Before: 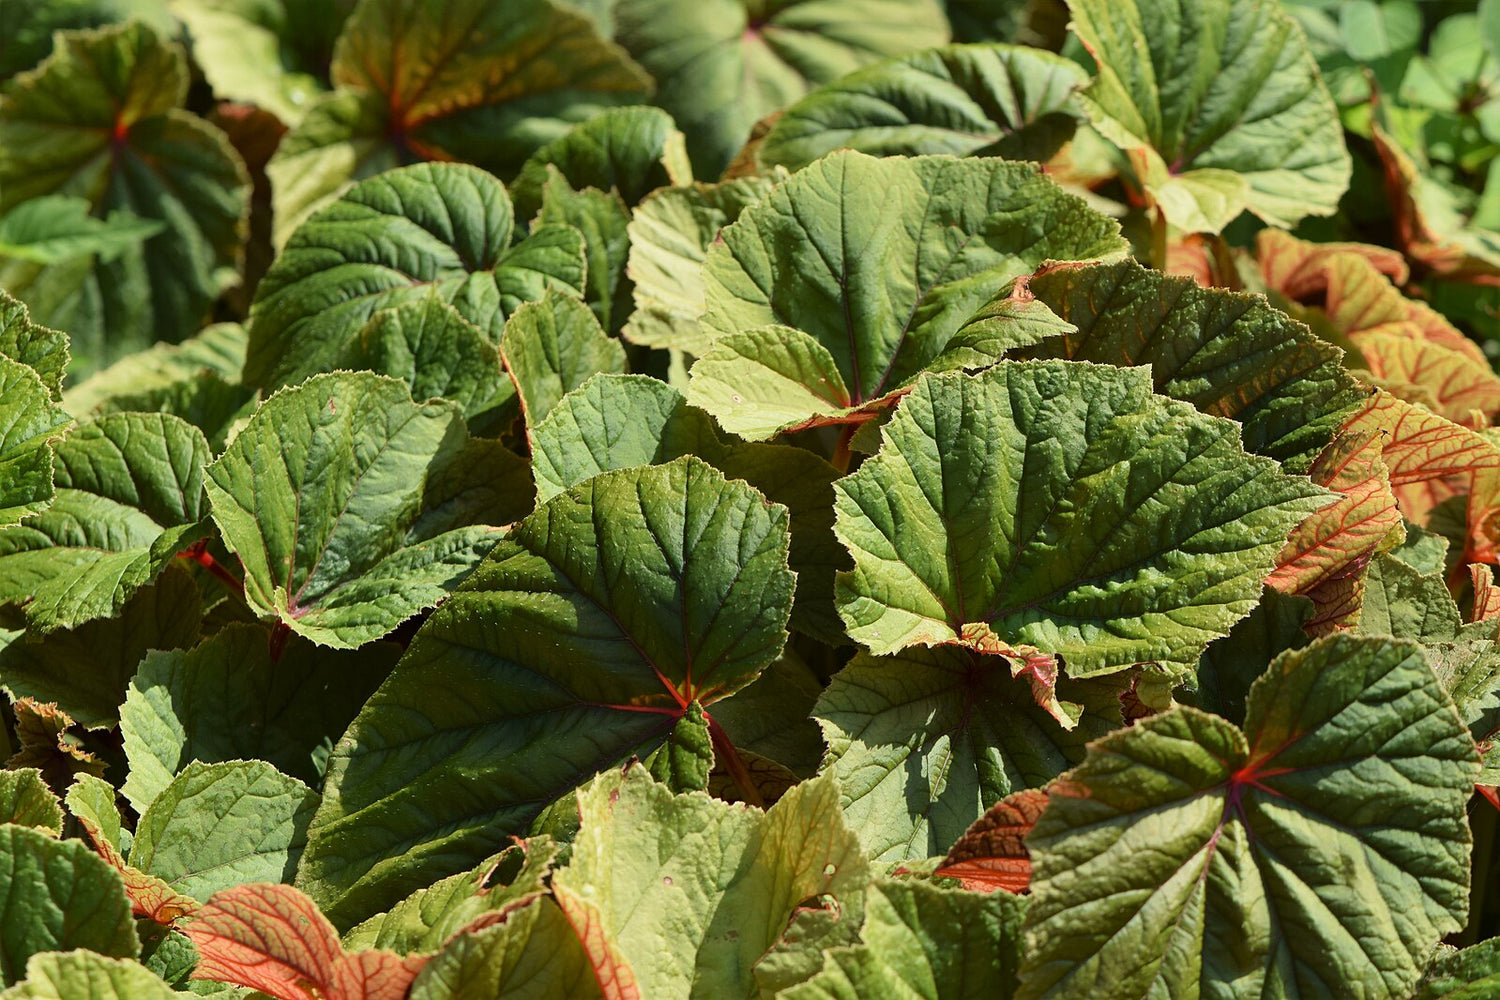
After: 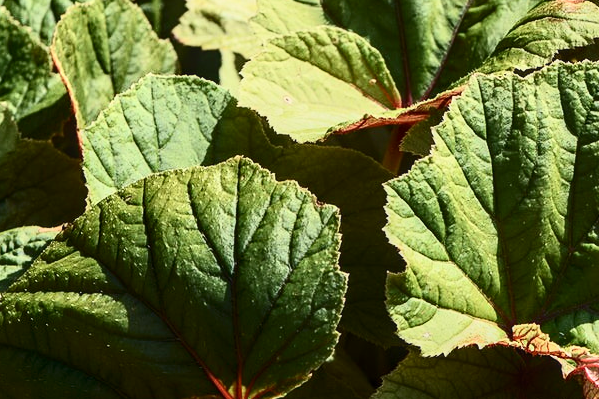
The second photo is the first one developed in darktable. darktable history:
crop: left 30%, top 30%, right 30%, bottom 30%
contrast brightness saturation: contrast 0.39, brightness 0.1
local contrast: on, module defaults
